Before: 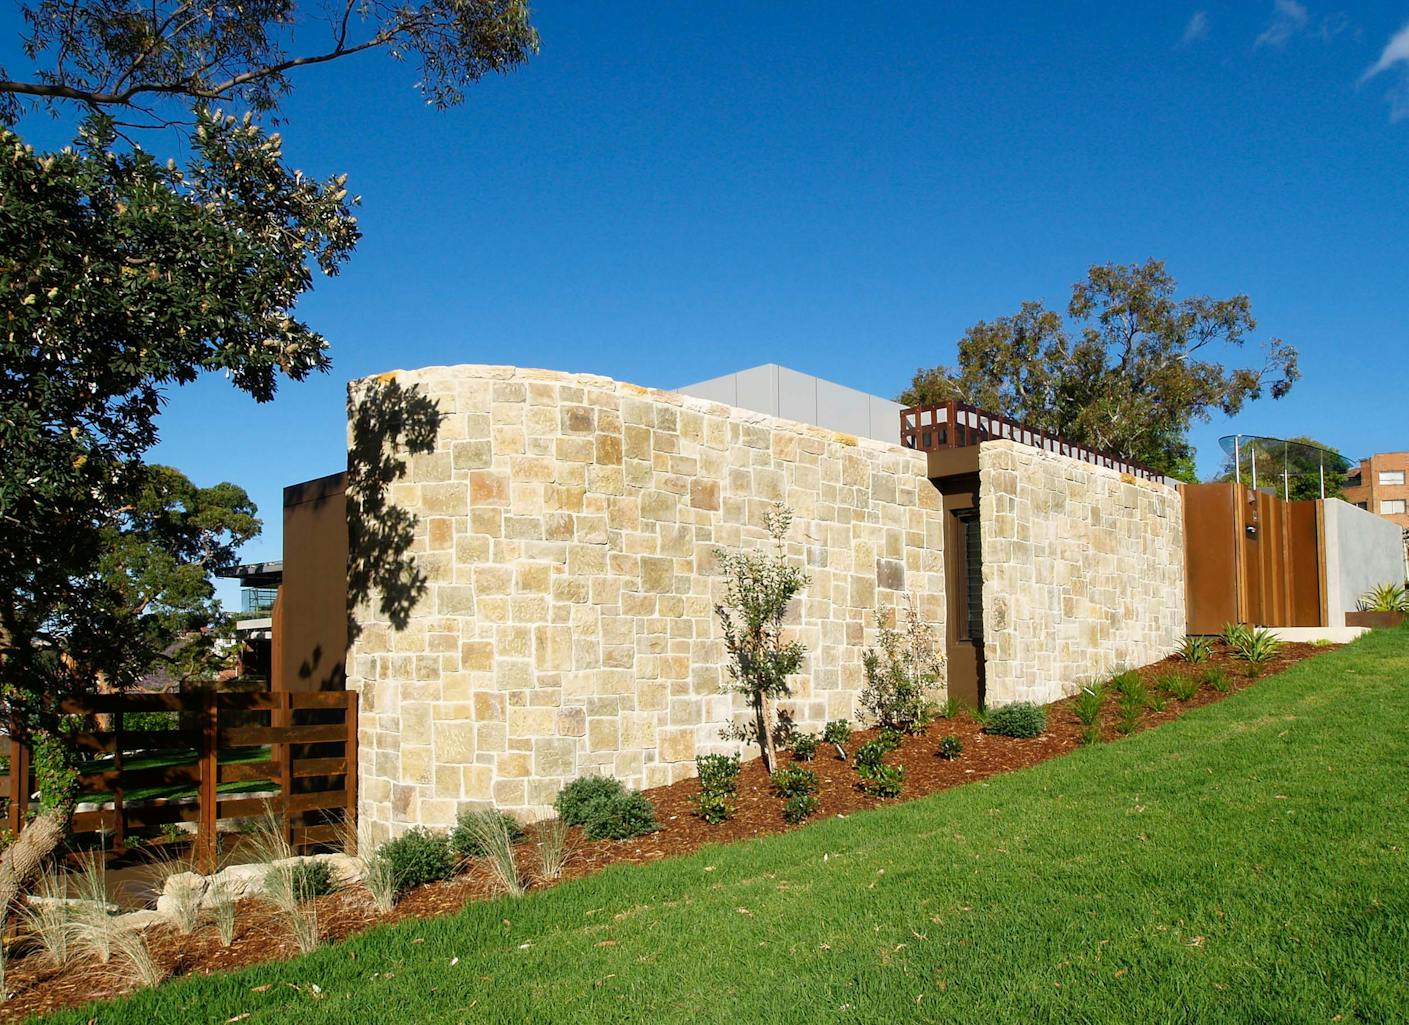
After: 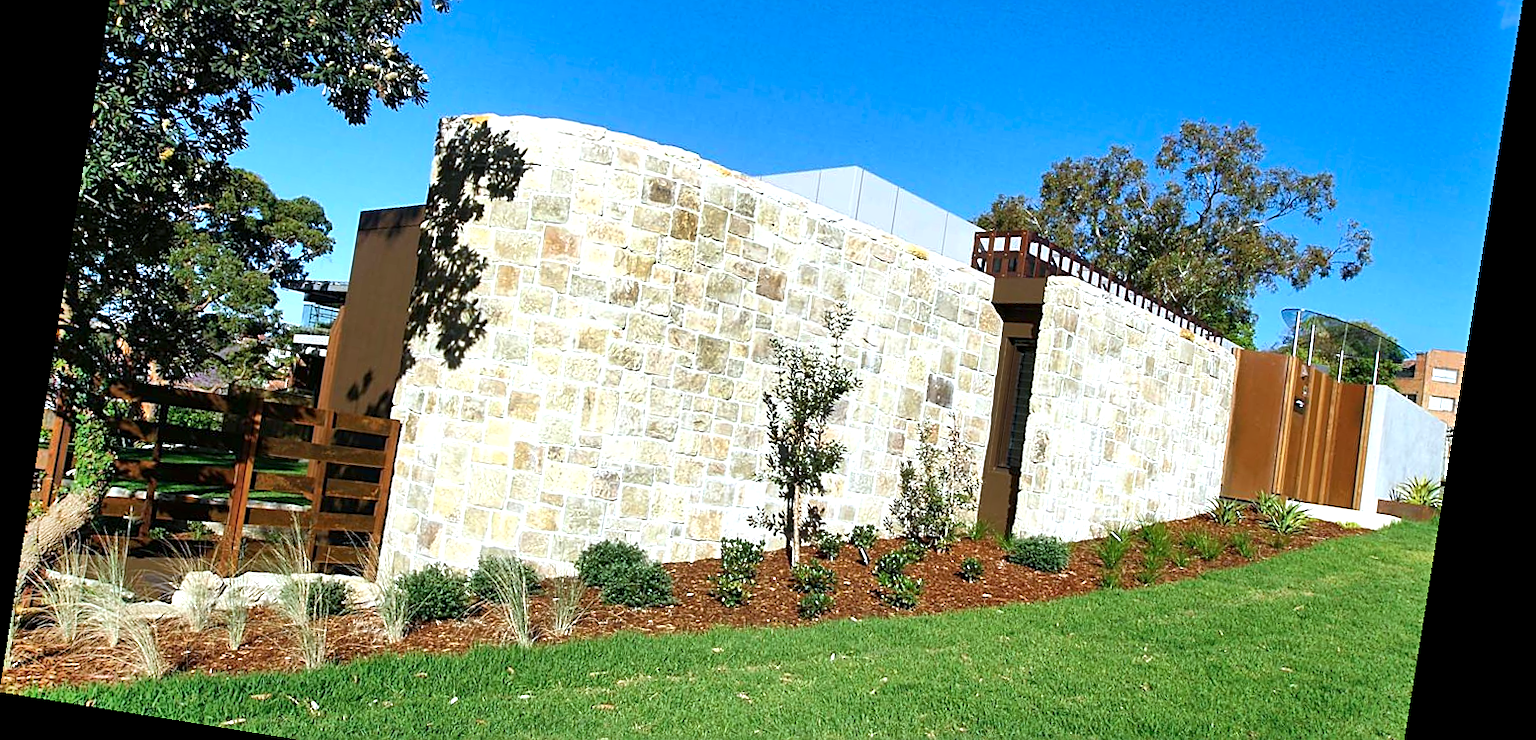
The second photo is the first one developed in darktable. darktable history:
exposure: exposure 0.574 EV, compensate highlight preservation false
color calibration: x 0.37, y 0.382, temperature 4313.32 K
shadows and highlights: highlights color adjustment 0%, soften with gaussian
crop and rotate: top 25.357%, bottom 13.942%
rotate and perspective: rotation 9.12°, automatic cropping off
white balance: red 0.988, blue 1.017
sharpen: on, module defaults
